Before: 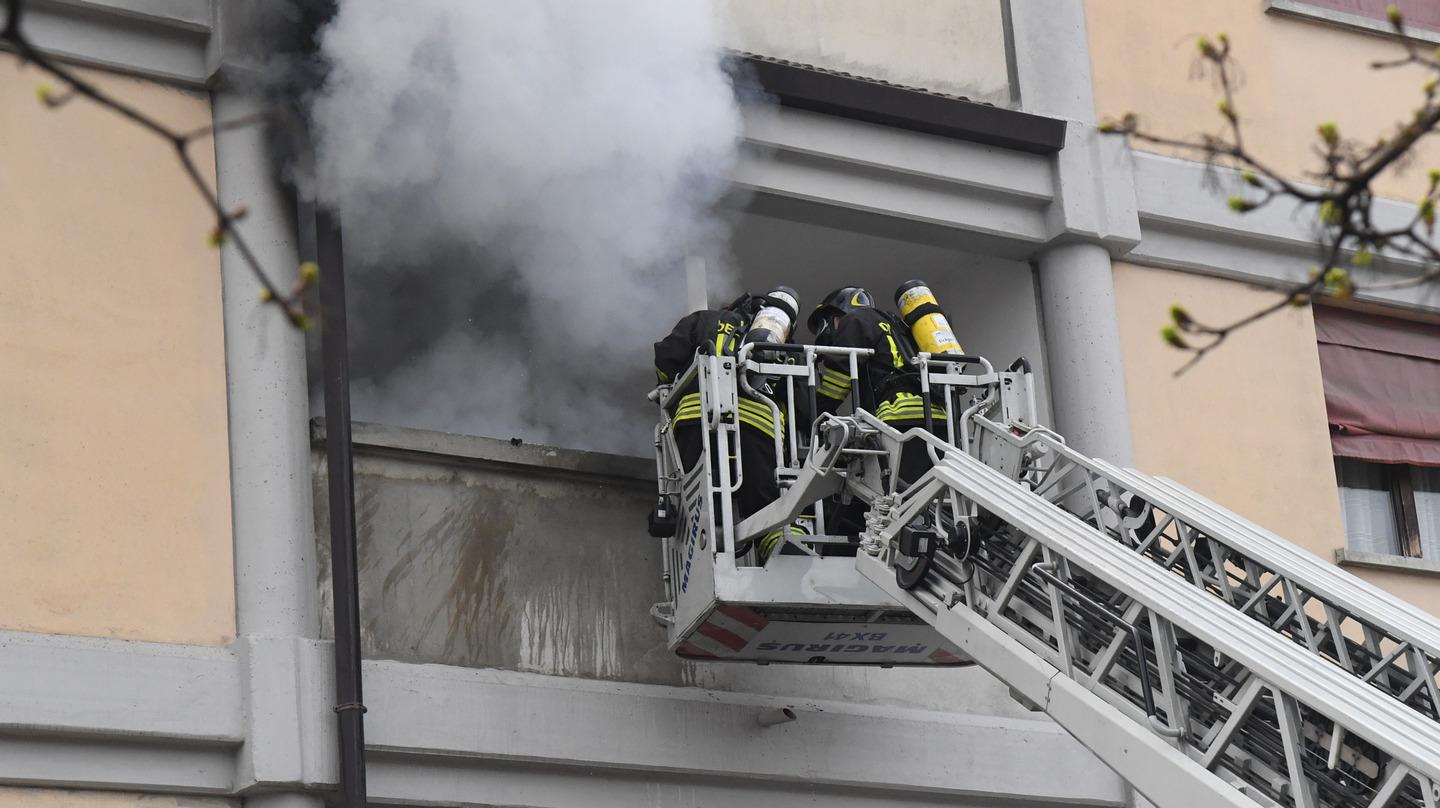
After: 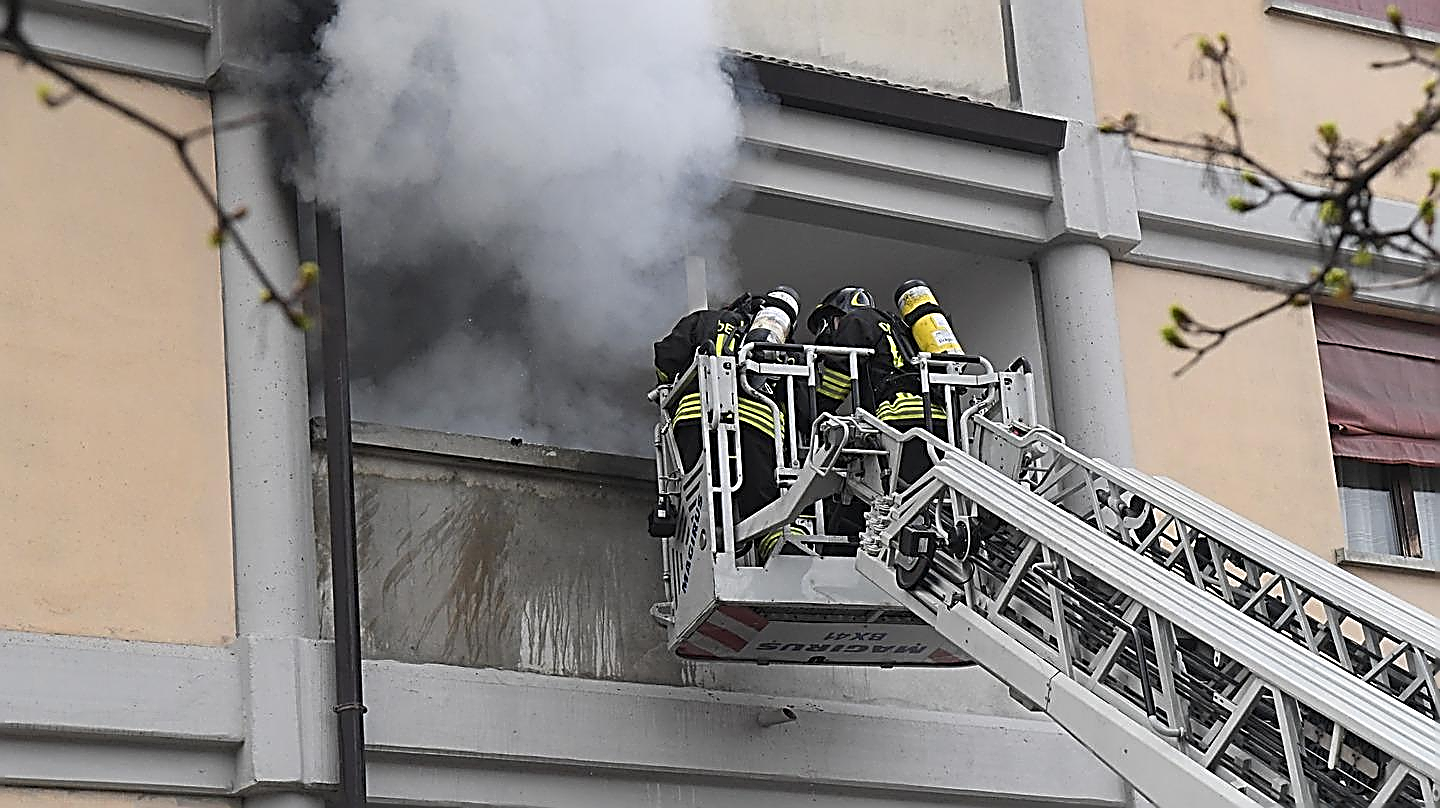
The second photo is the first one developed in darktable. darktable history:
sharpen: amount 1.874
